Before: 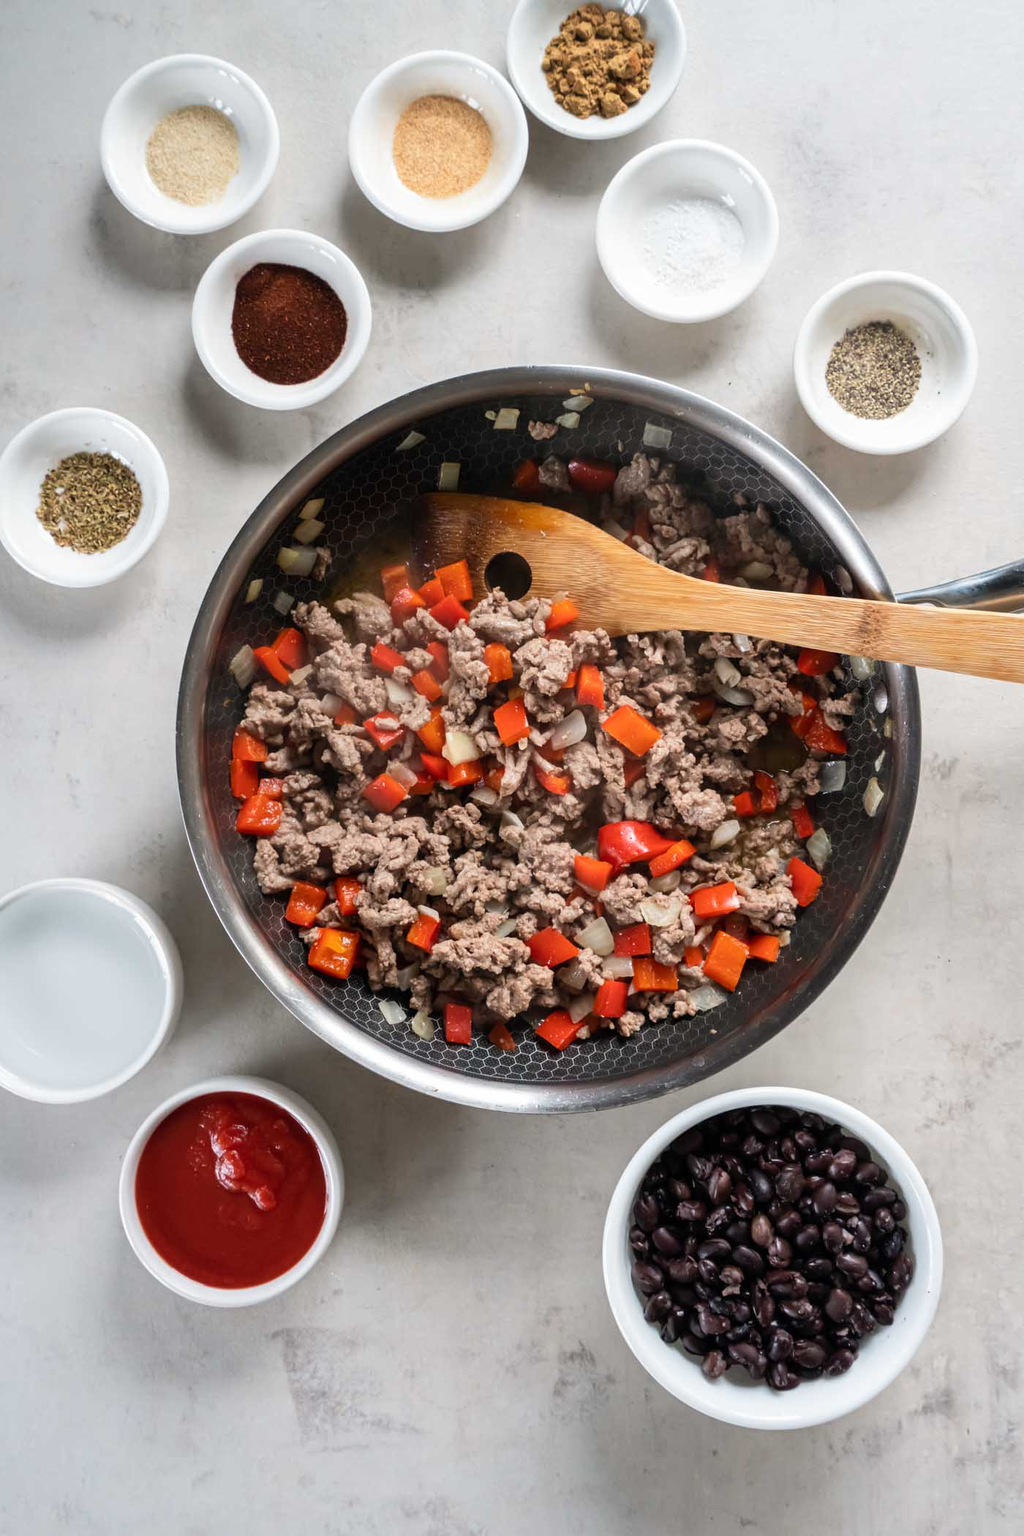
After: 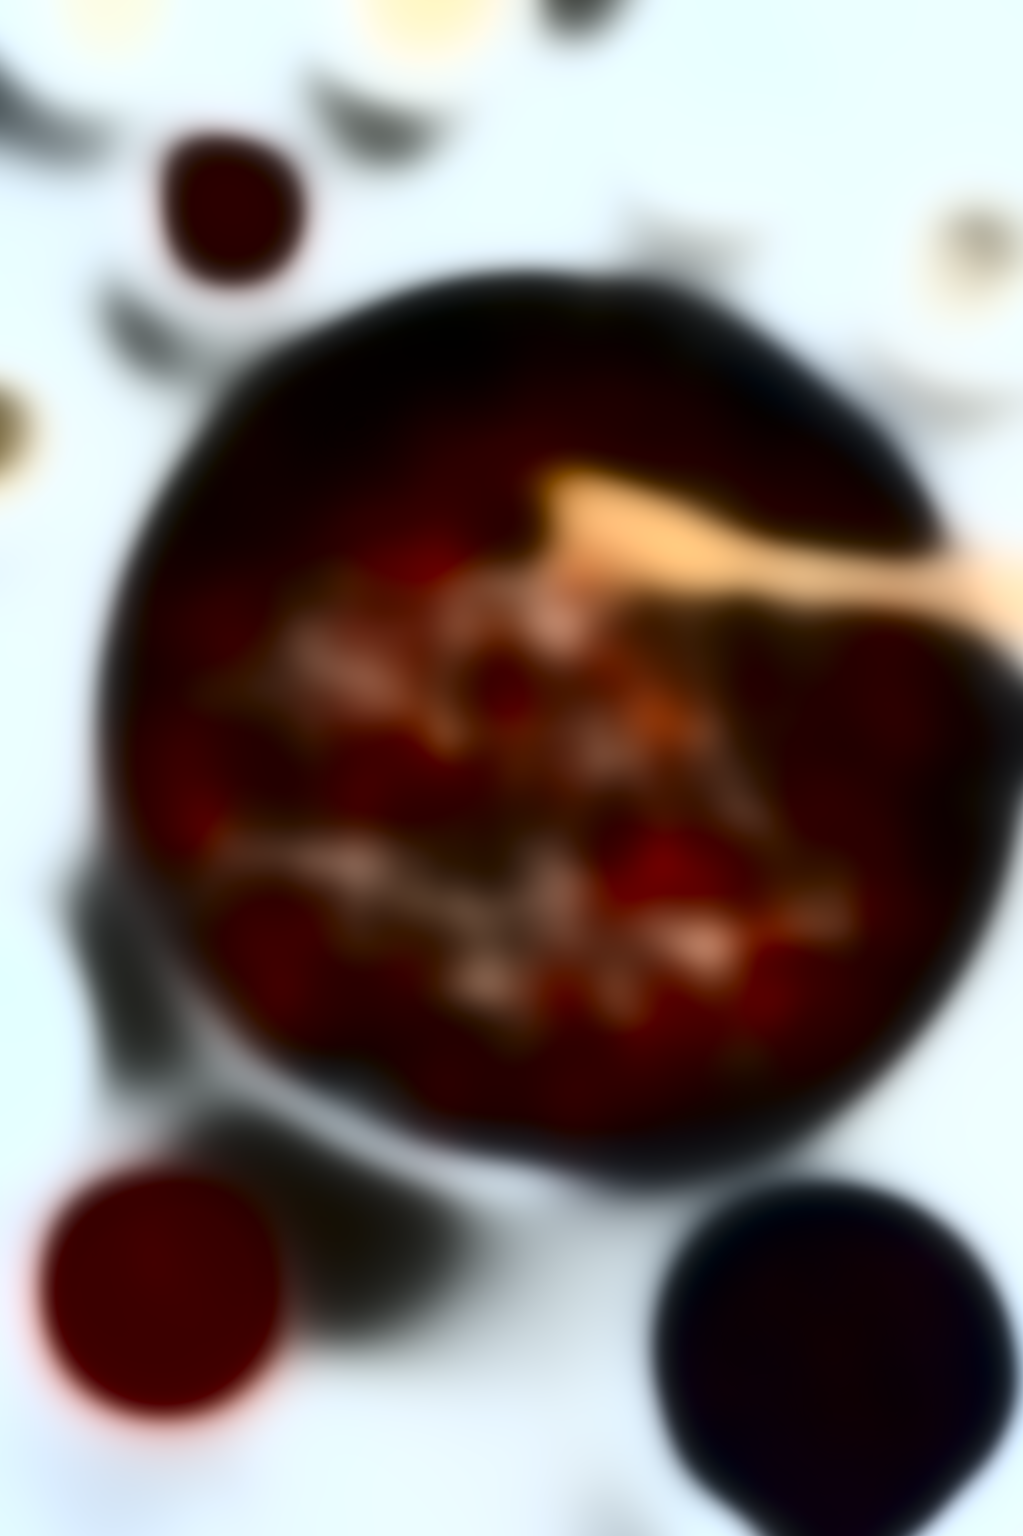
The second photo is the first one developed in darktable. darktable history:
base curve: curves: ch0 [(0, 0) (0.557, 0.834) (1, 1)]
exposure: exposure 0.3 EV, compensate highlight preservation false
contrast brightness saturation: contrast 0.21, brightness -0.11, saturation 0.21
crop and rotate: left 10.071%, top 10.071%, right 10.02%, bottom 10.02%
white balance: red 0.925, blue 1.046
lowpass: radius 31.92, contrast 1.72, brightness -0.98, saturation 0.94
sharpen: radius 1.559, amount 0.373, threshold 1.271
